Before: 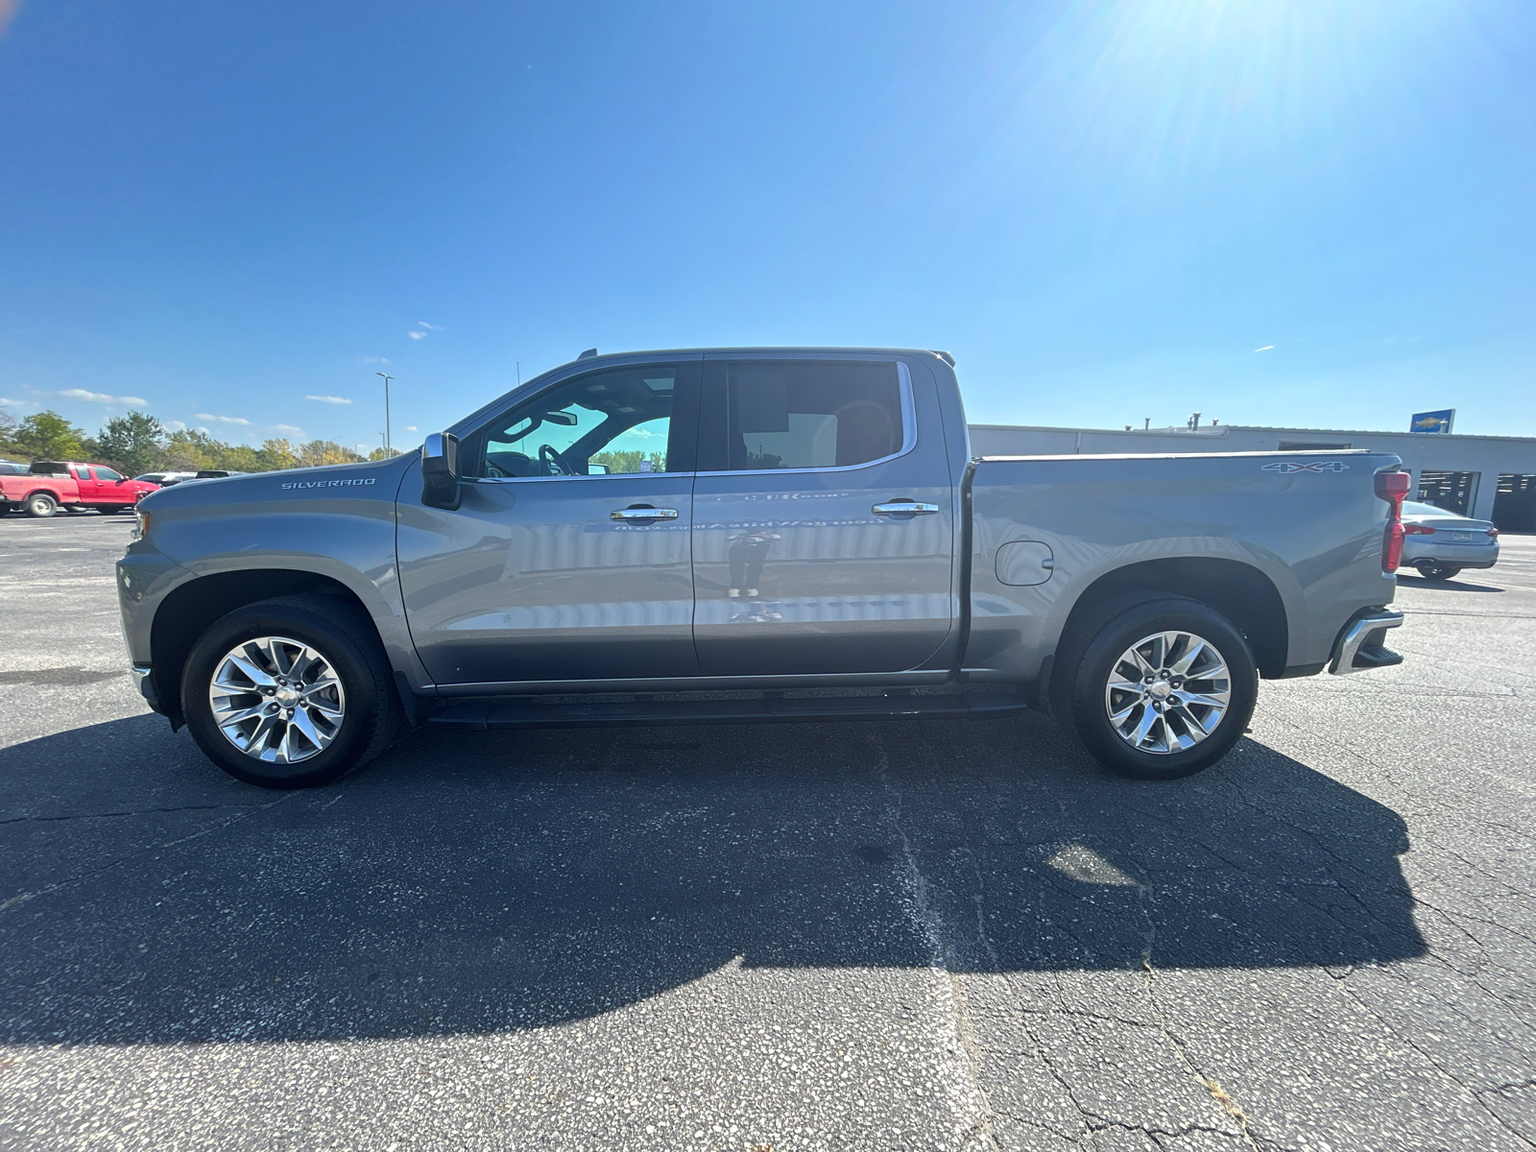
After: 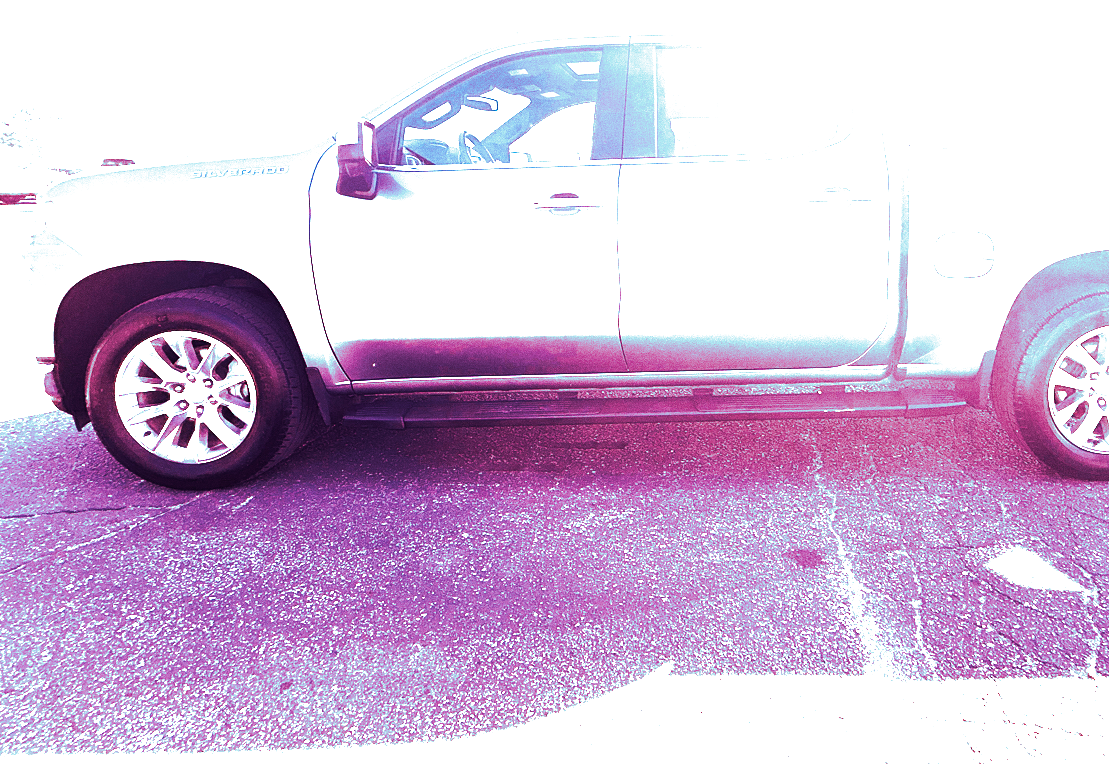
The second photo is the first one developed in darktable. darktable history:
white balance: red 4.26, blue 1.802
tone equalizer: -8 EV -0.75 EV, -7 EV -0.7 EV, -6 EV -0.6 EV, -5 EV -0.4 EV, -3 EV 0.4 EV, -2 EV 0.6 EV, -1 EV 0.7 EV, +0 EV 0.75 EV, edges refinement/feathering 500, mask exposure compensation -1.57 EV, preserve details no
crop: left 6.488%, top 27.668%, right 24.183%, bottom 8.656%
exposure: black level correction 0.001, exposure 0.5 EV, compensate exposure bias true, compensate highlight preservation false
grain: on, module defaults
split-toning: shadows › hue 327.6°, highlights › hue 198°, highlights › saturation 0.55, balance -21.25, compress 0%
